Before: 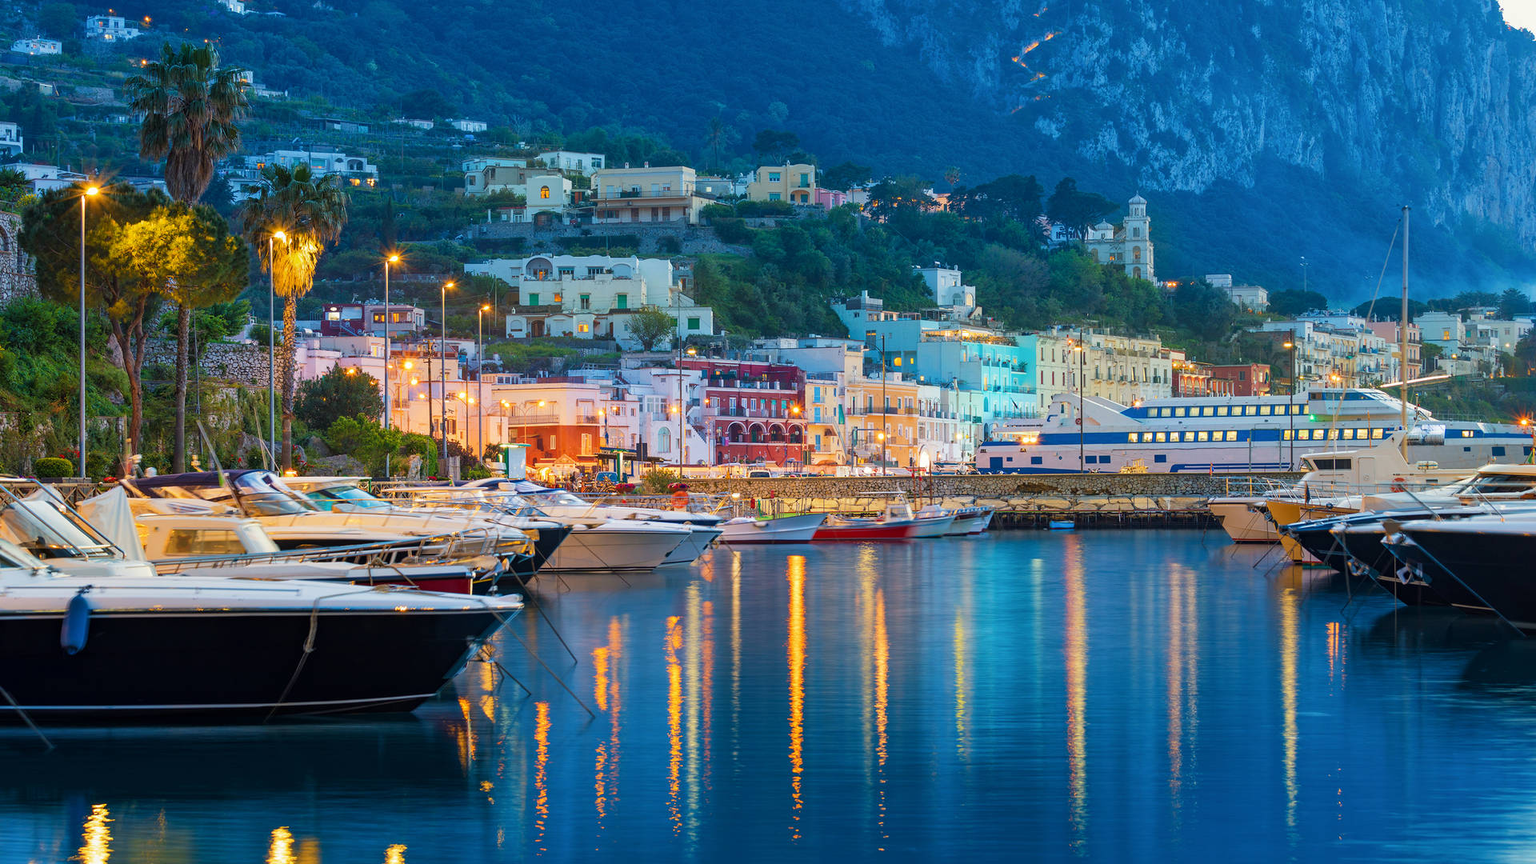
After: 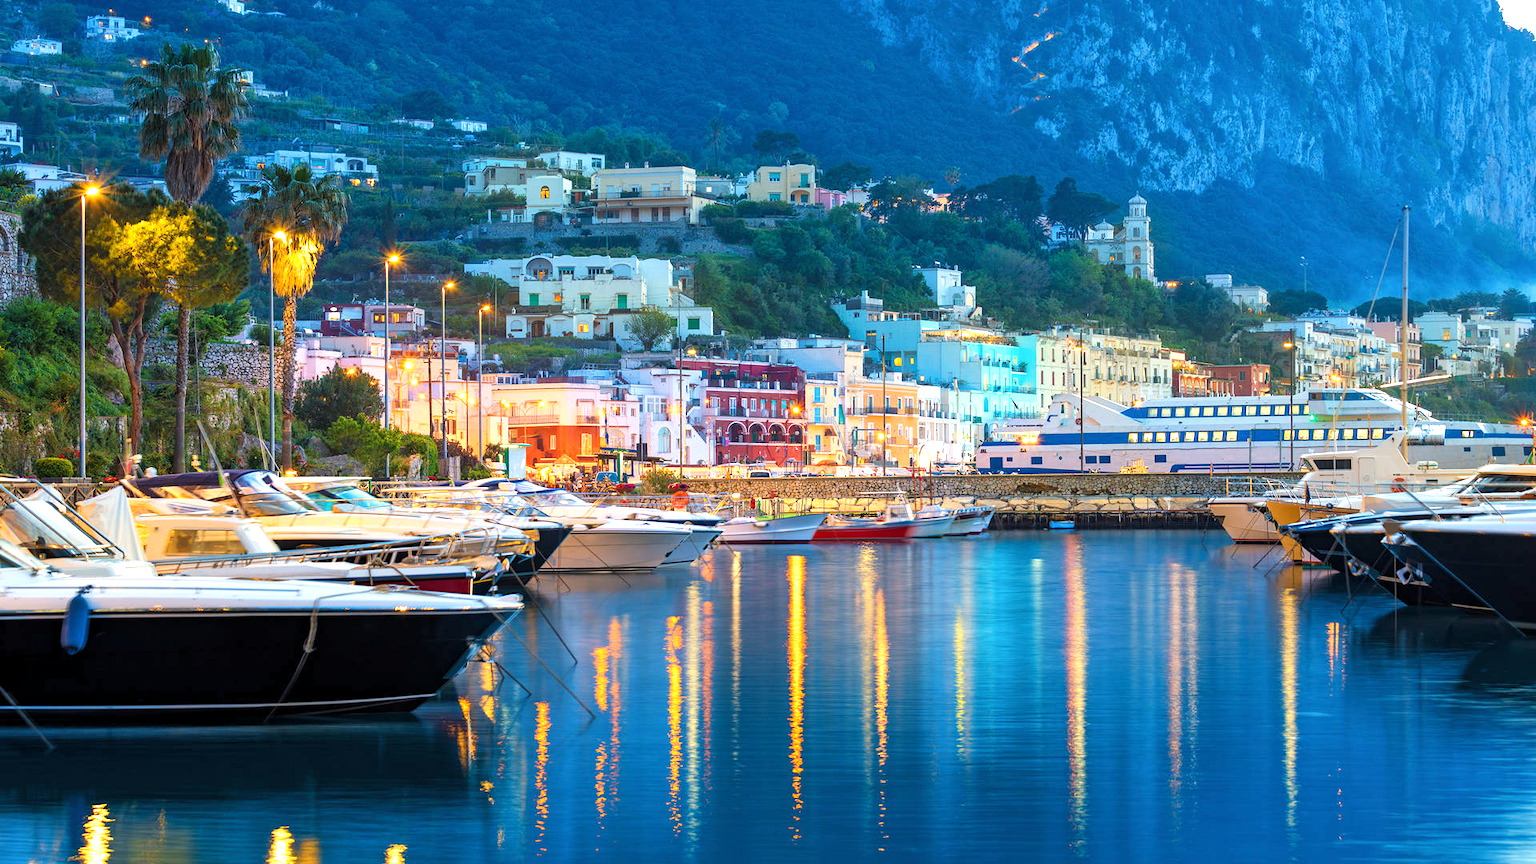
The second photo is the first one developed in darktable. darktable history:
levels: levels [0.016, 0.484, 0.953]
exposure: black level correction 0, exposure 0.5 EV, compensate exposure bias true, compensate highlight preservation false
